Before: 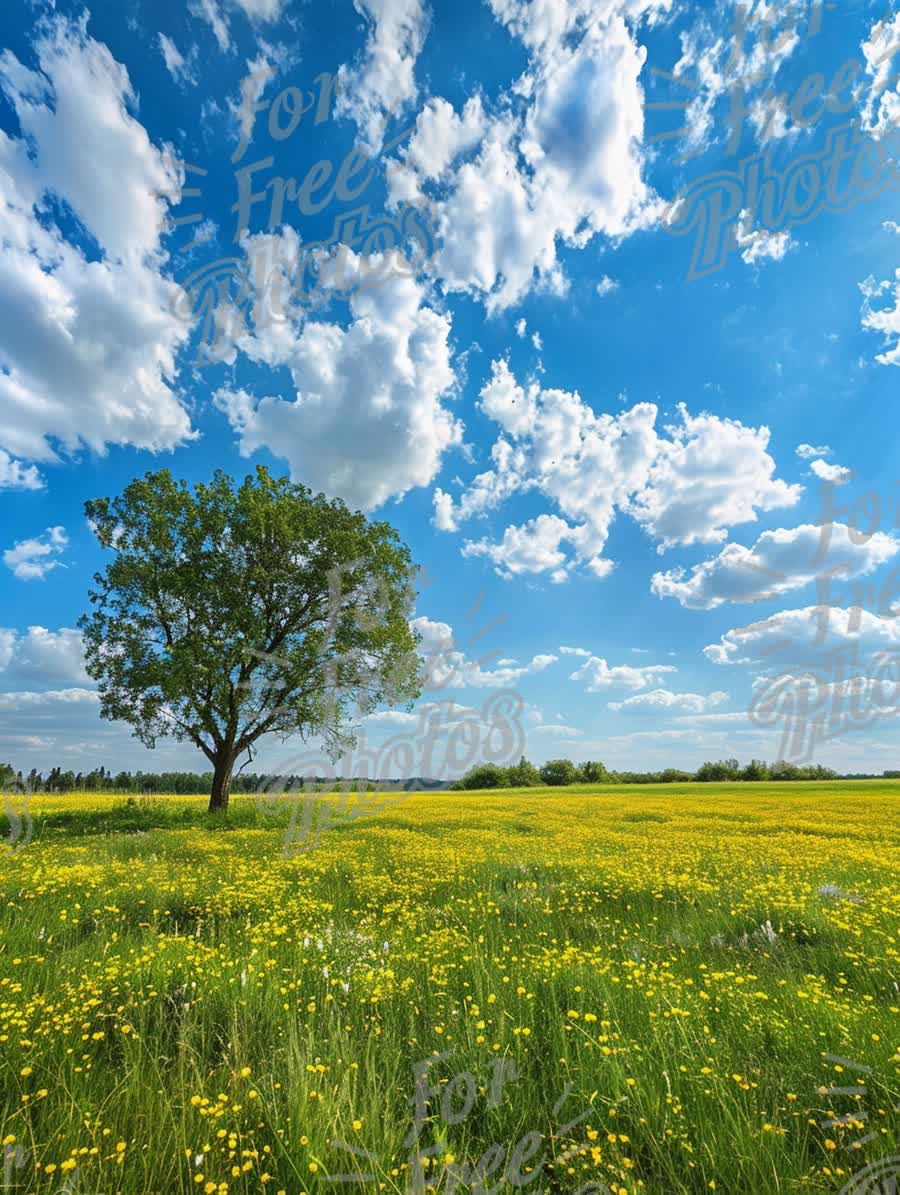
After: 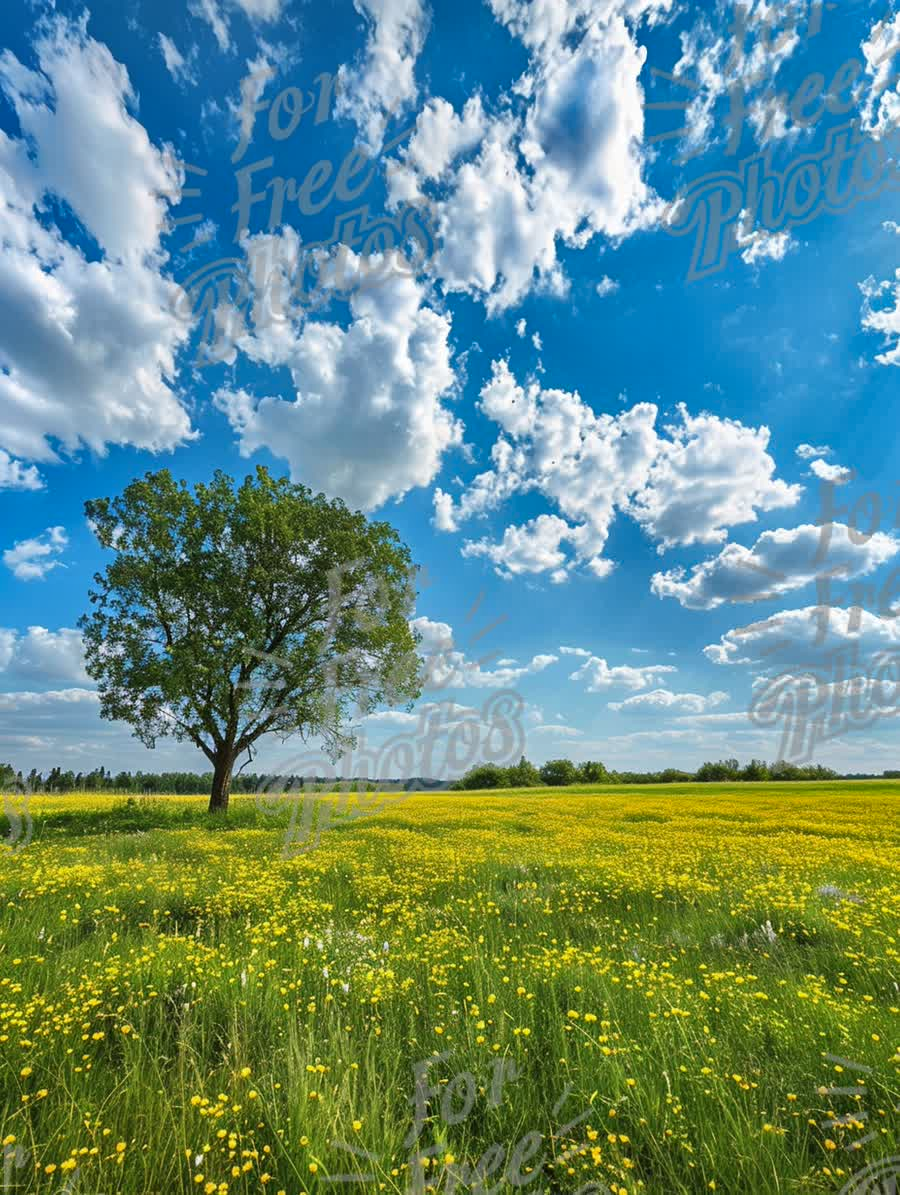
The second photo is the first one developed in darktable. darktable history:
shadows and highlights: radius 107.32, shadows 23.91, highlights -58.98, low approximation 0.01, soften with gaussian
exposure: exposure 0.023 EV, compensate exposure bias true, compensate highlight preservation false
